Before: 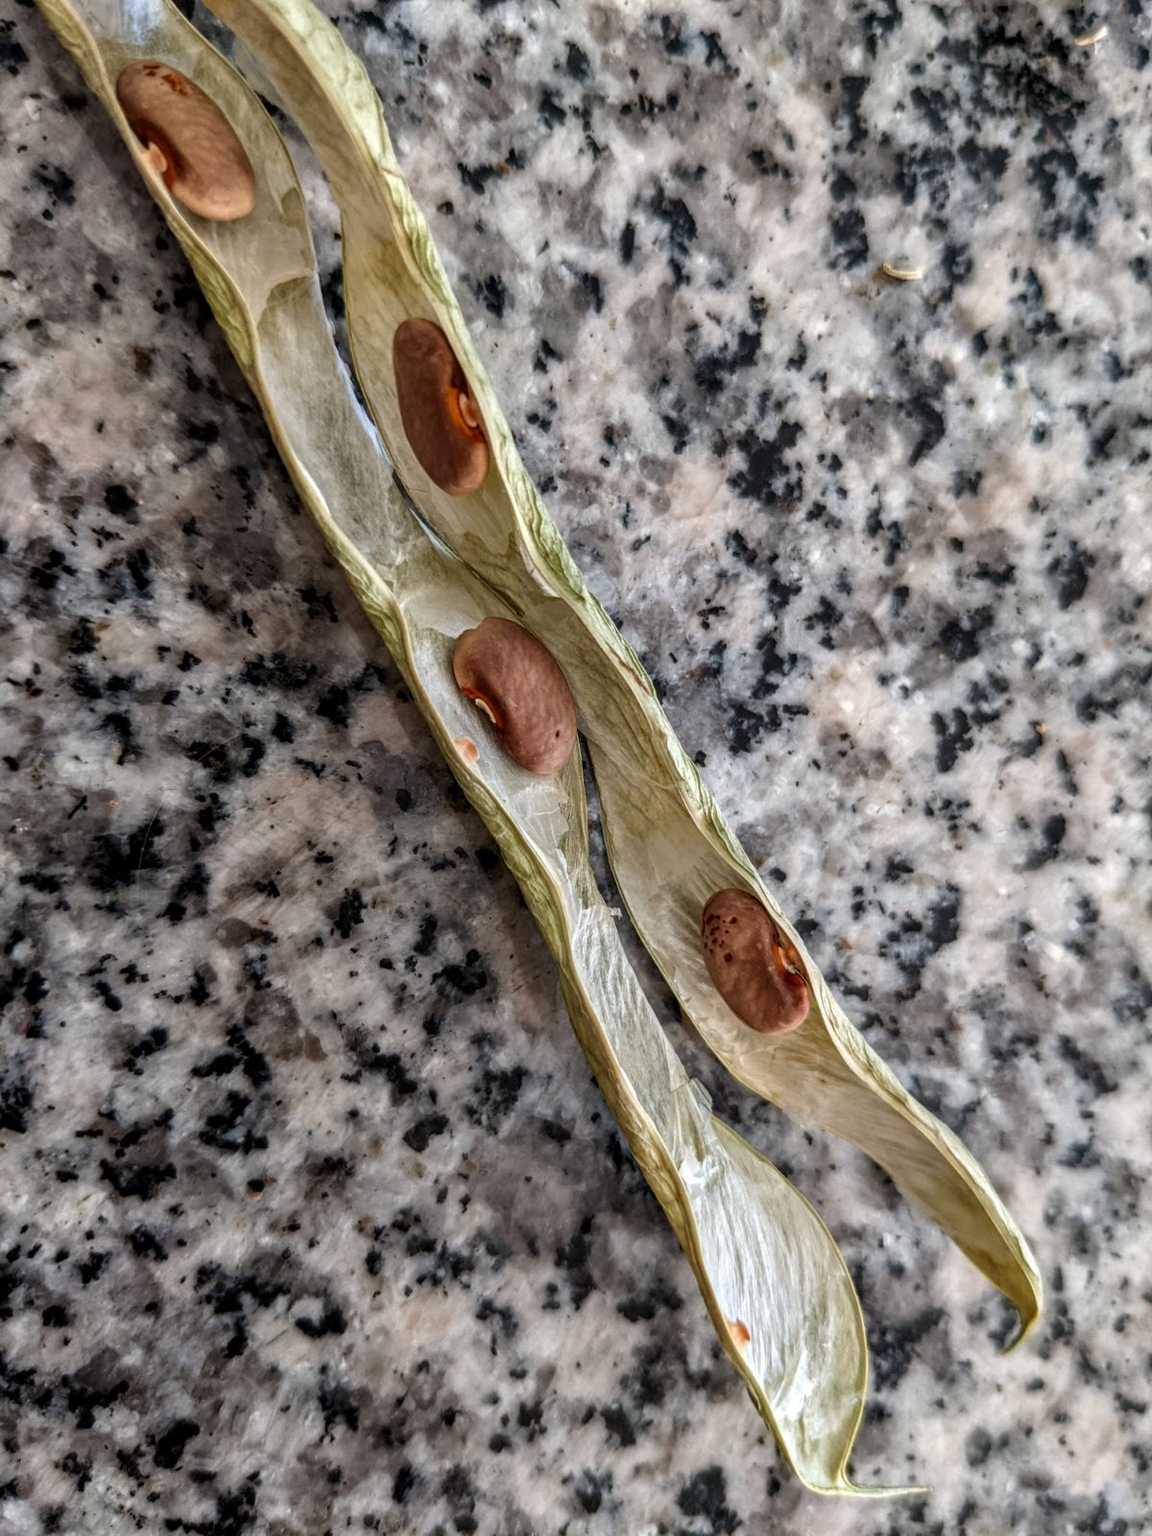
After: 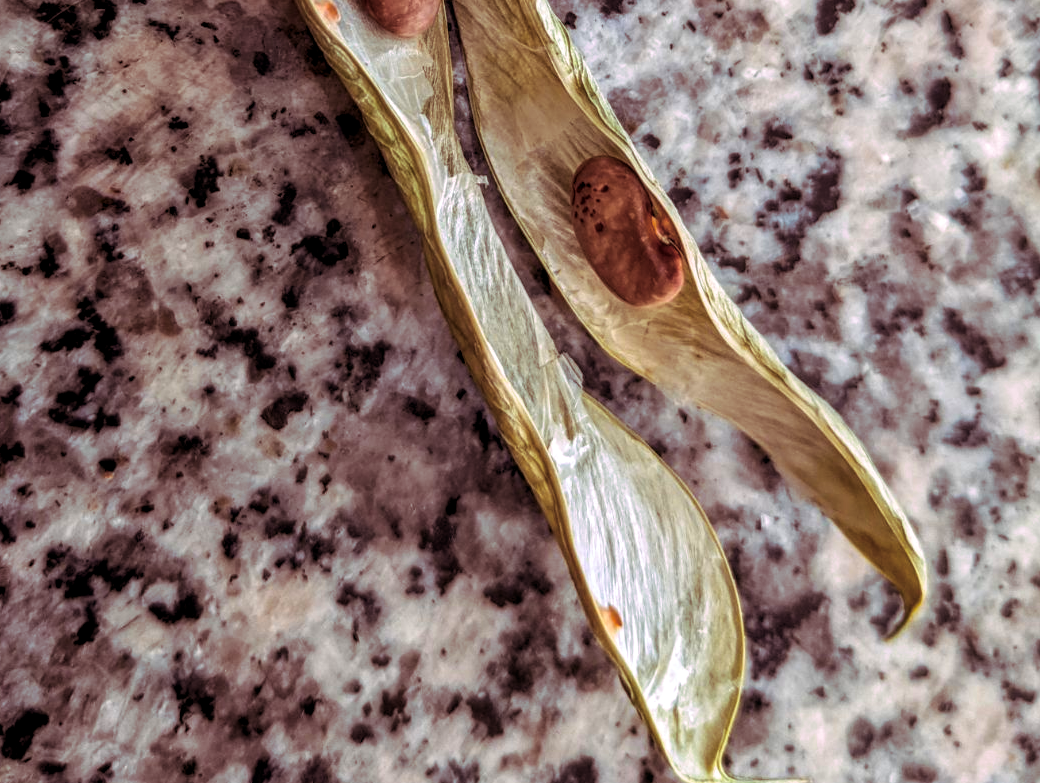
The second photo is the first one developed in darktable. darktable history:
crop and rotate: left 13.306%, top 48.129%, bottom 2.928%
local contrast: highlights 100%, shadows 100%, detail 120%, midtone range 0.2
color balance rgb: perceptual saturation grading › global saturation 30%, global vibrance 20%
split-toning: highlights › hue 298.8°, highlights › saturation 0.73, compress 41.76%
